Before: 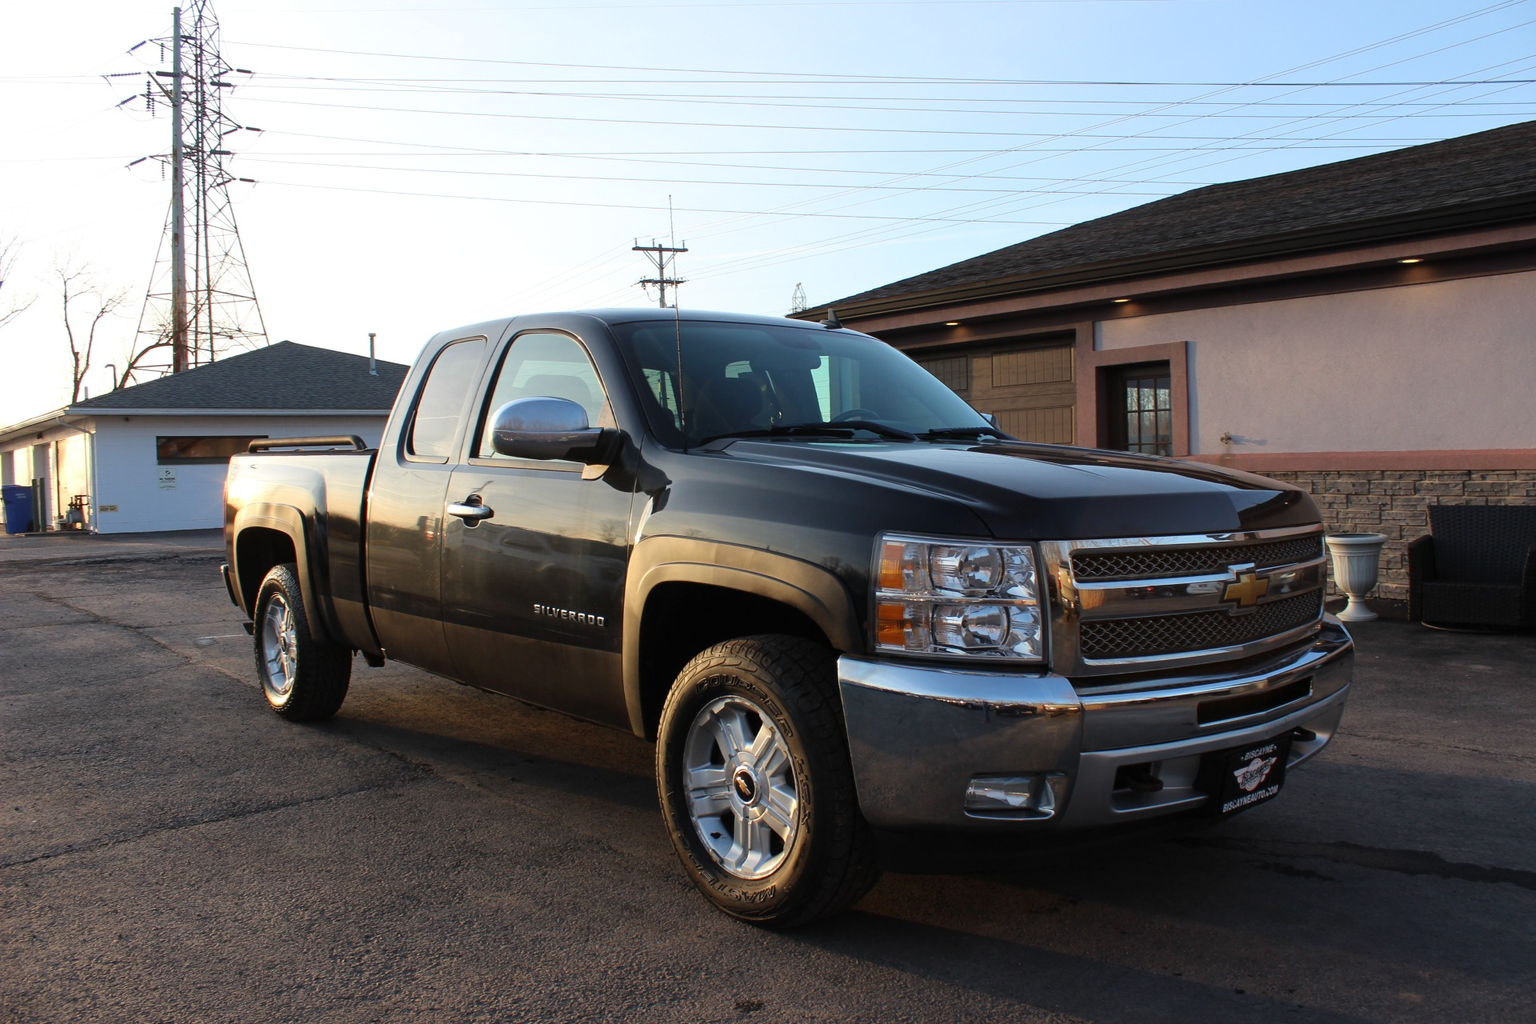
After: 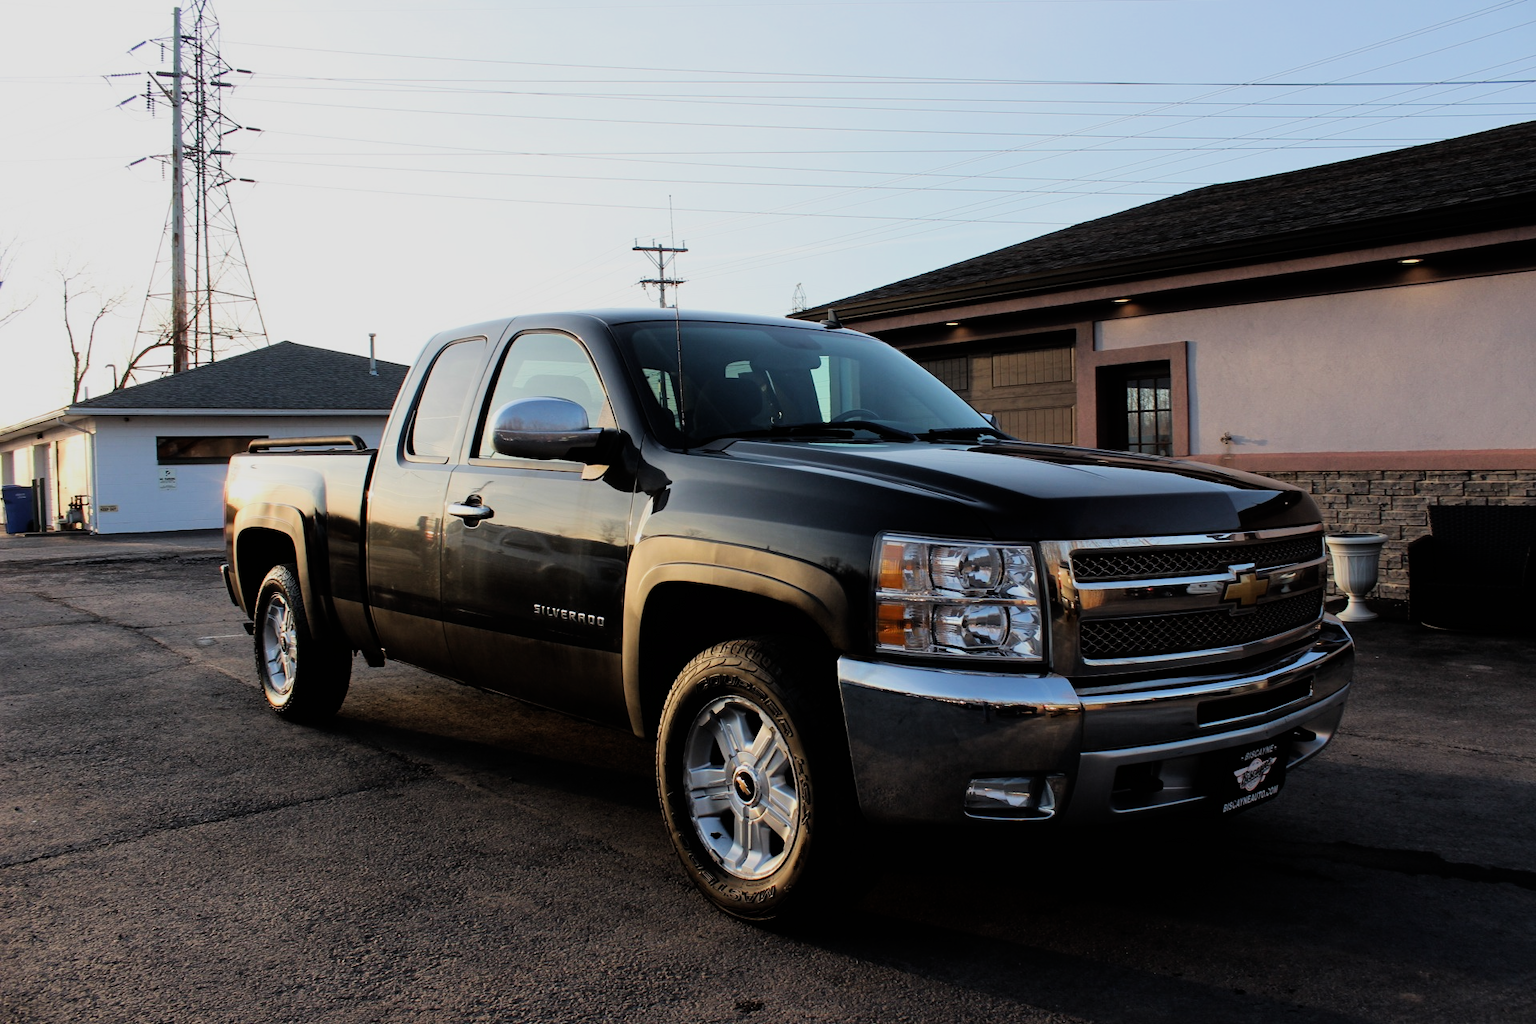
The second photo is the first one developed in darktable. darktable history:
filmic rgb: black relative exposure -7.65 EV, white relative exposure 4.56 EV, hardness 3.61, contrast 1.25
white balance: emerald 1
